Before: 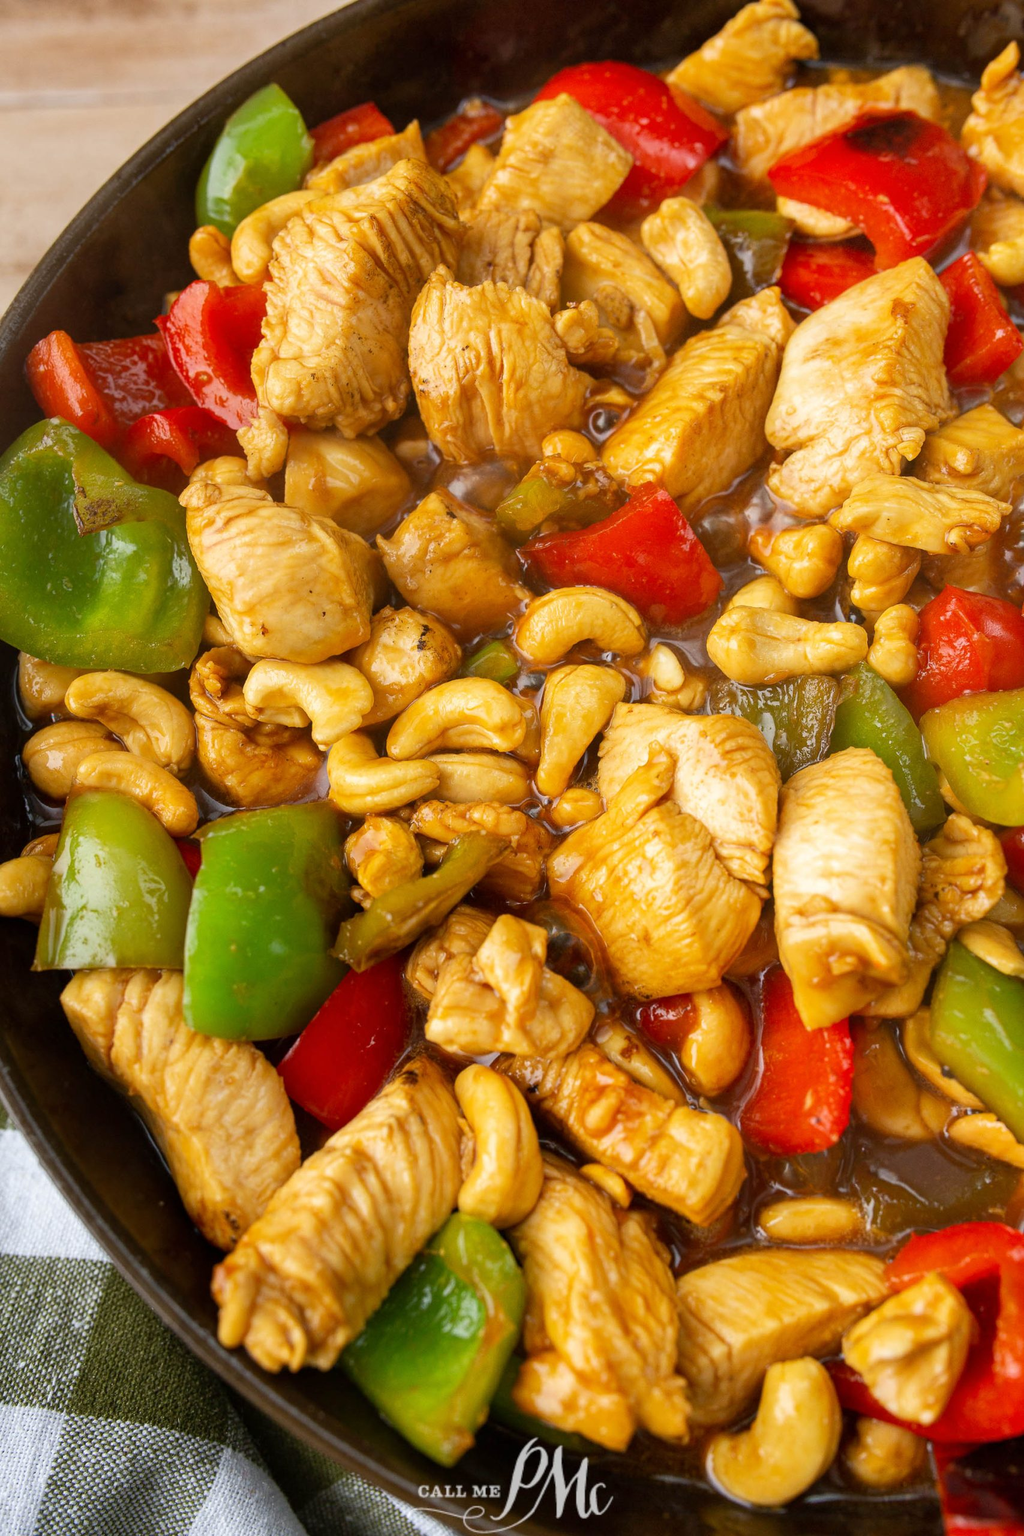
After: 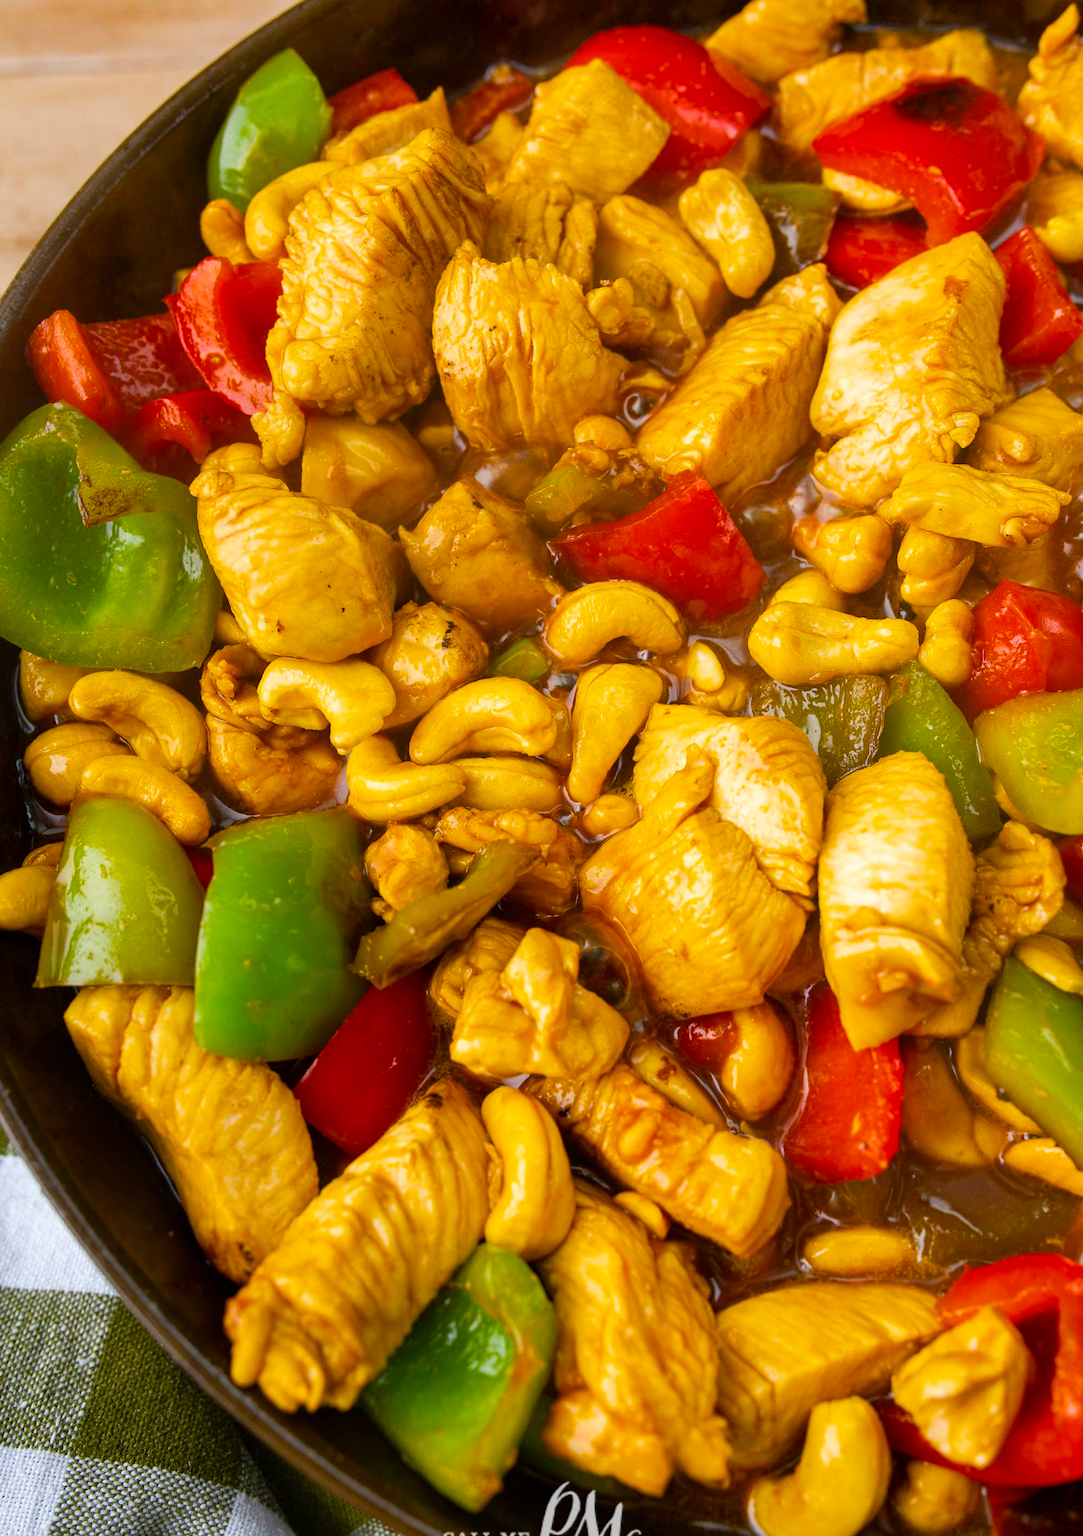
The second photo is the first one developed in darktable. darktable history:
crop and rotate: top 2.479%, bottom 3.018%
color balance rgb: linear chroma grading › global chroma 15%, perceptual saturation grading › global saturation 30%
